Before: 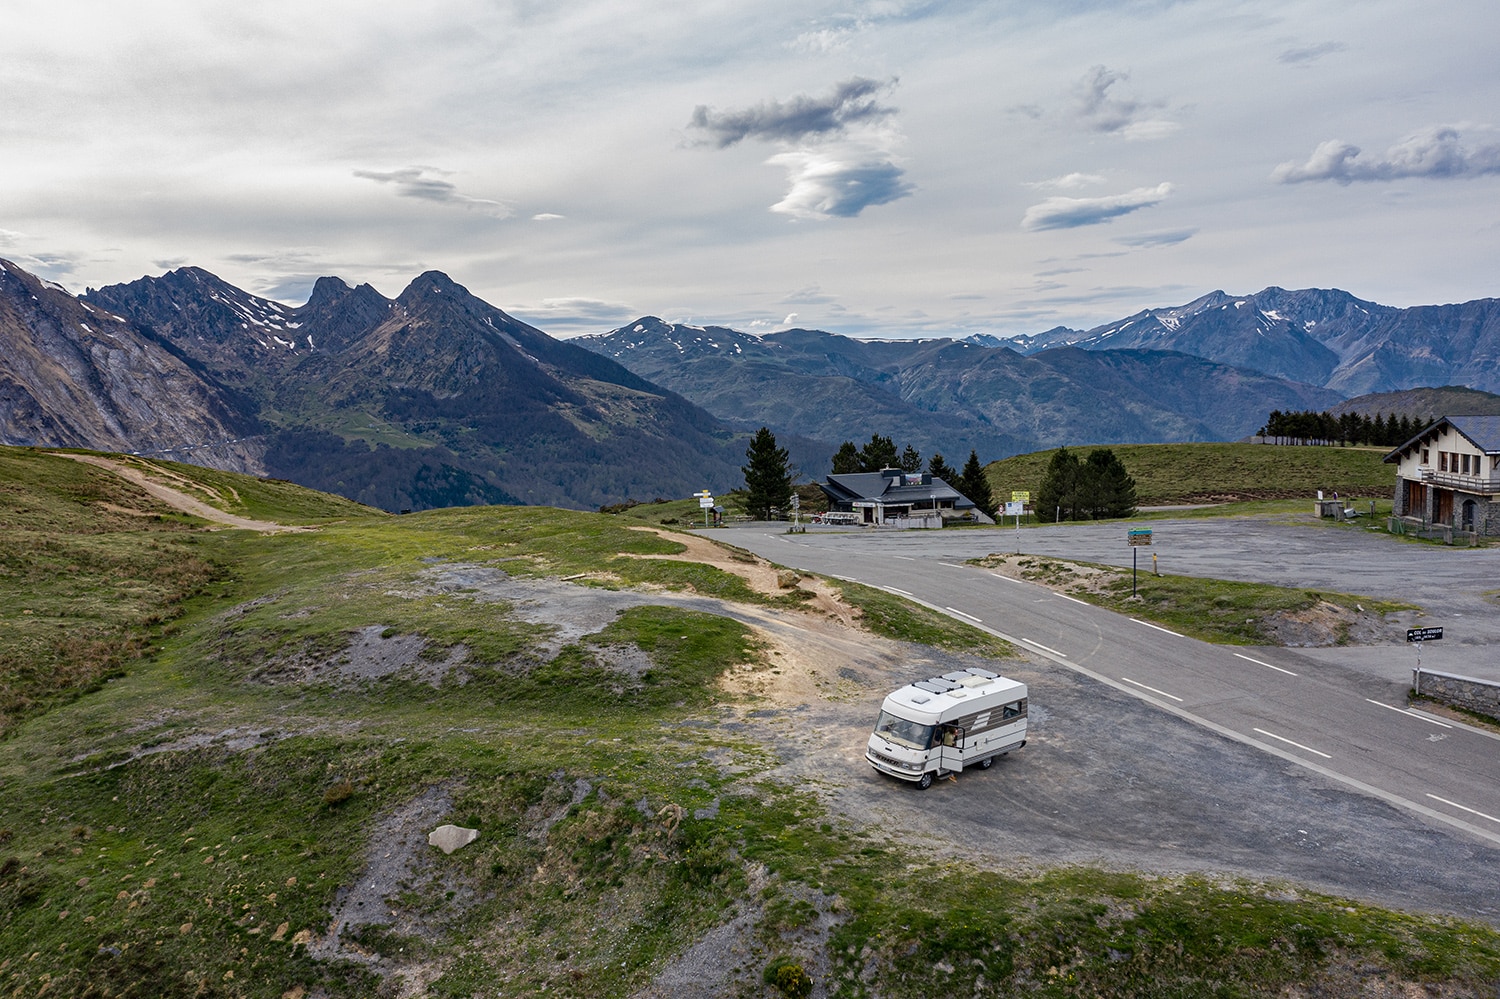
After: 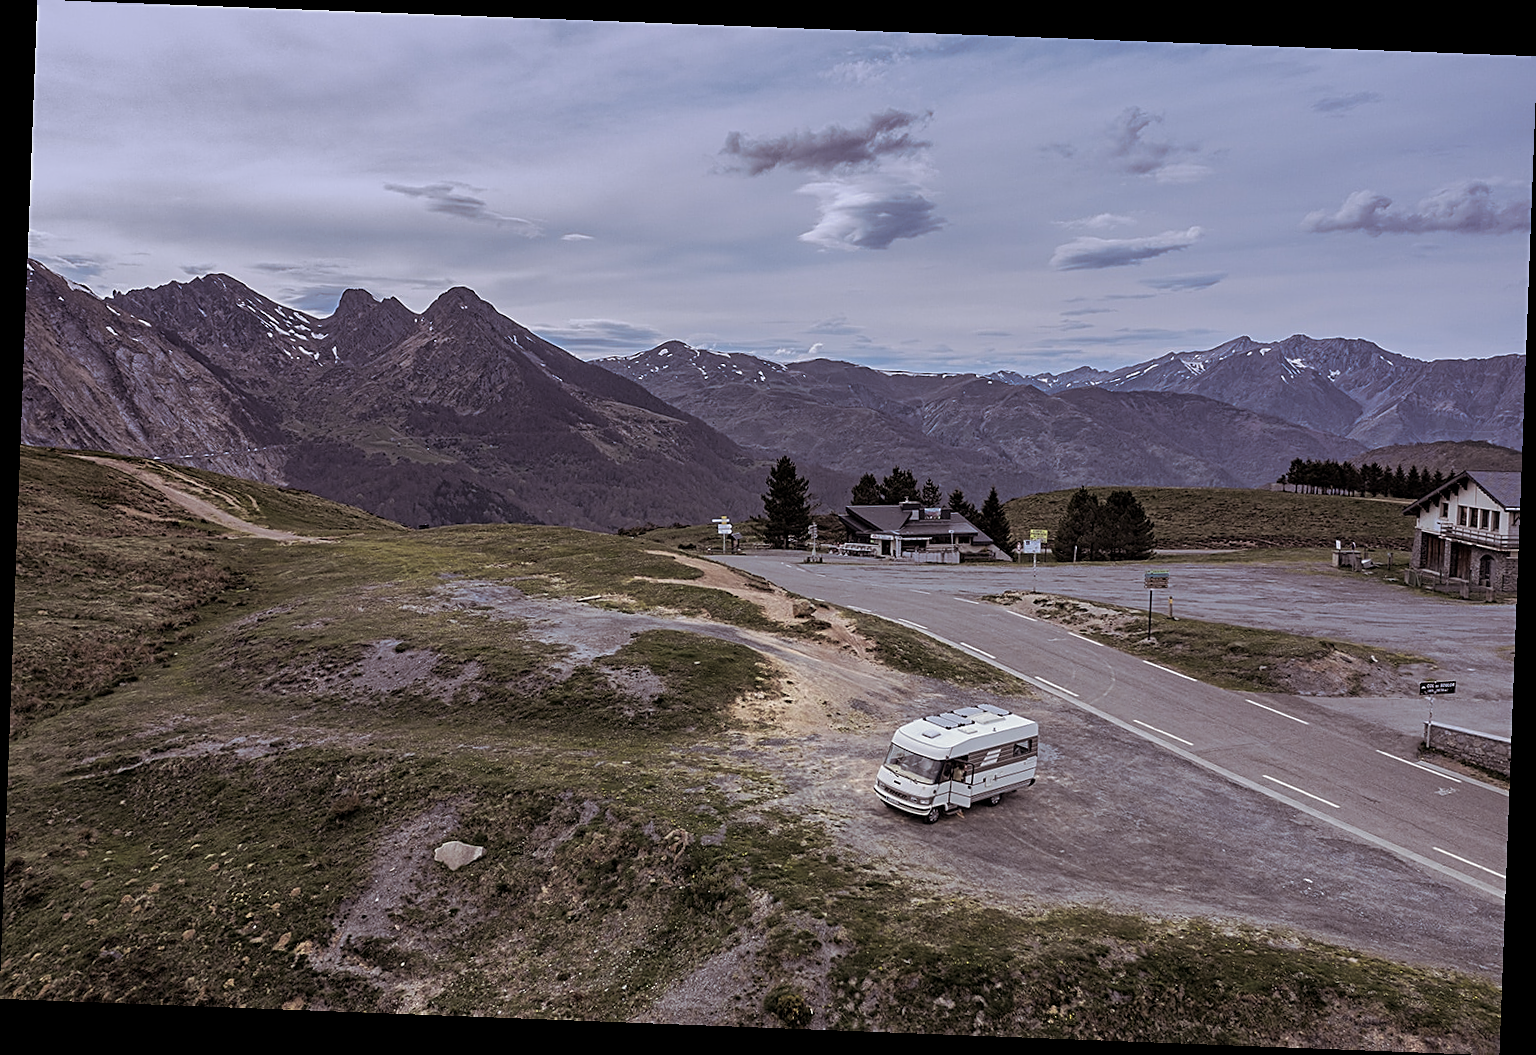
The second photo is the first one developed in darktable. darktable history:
sharpen: on, module defaults
graduated density: hue 238.83°, saturation 50%
rotate and perspective: rotation 2.17°, automatic cropping off
split-toning: shadows › saturation 0.2
